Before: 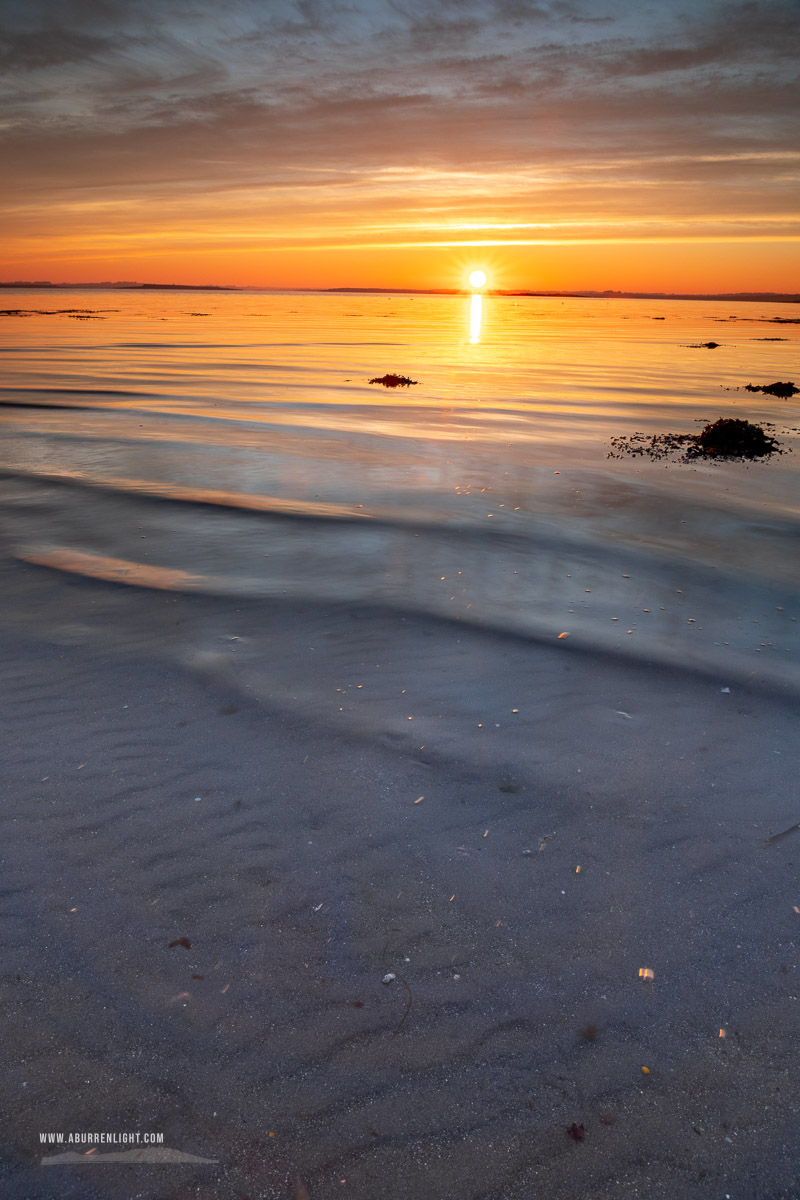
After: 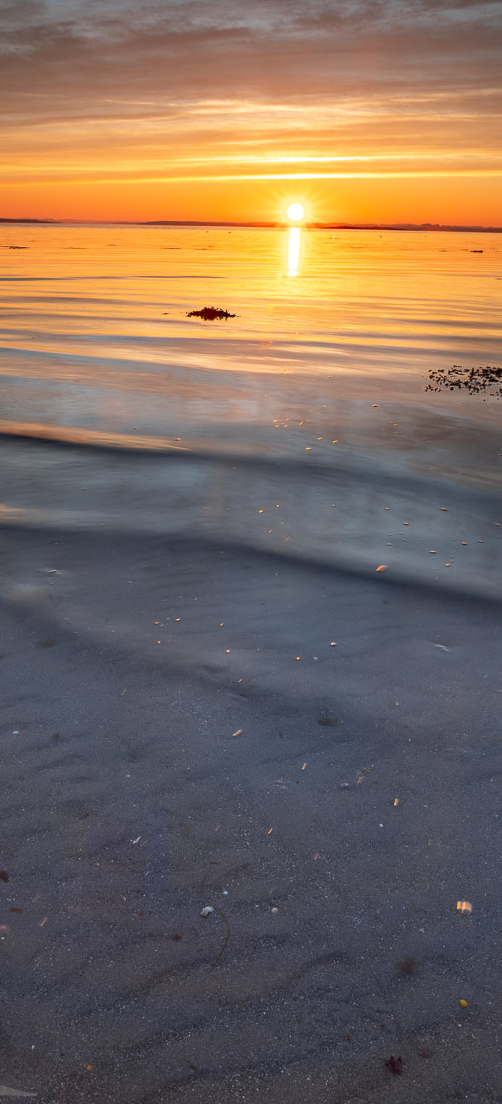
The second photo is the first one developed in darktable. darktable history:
crop and rotate: left 22.825%, top 5.637%, right 14.352%, bottom 2.31%
